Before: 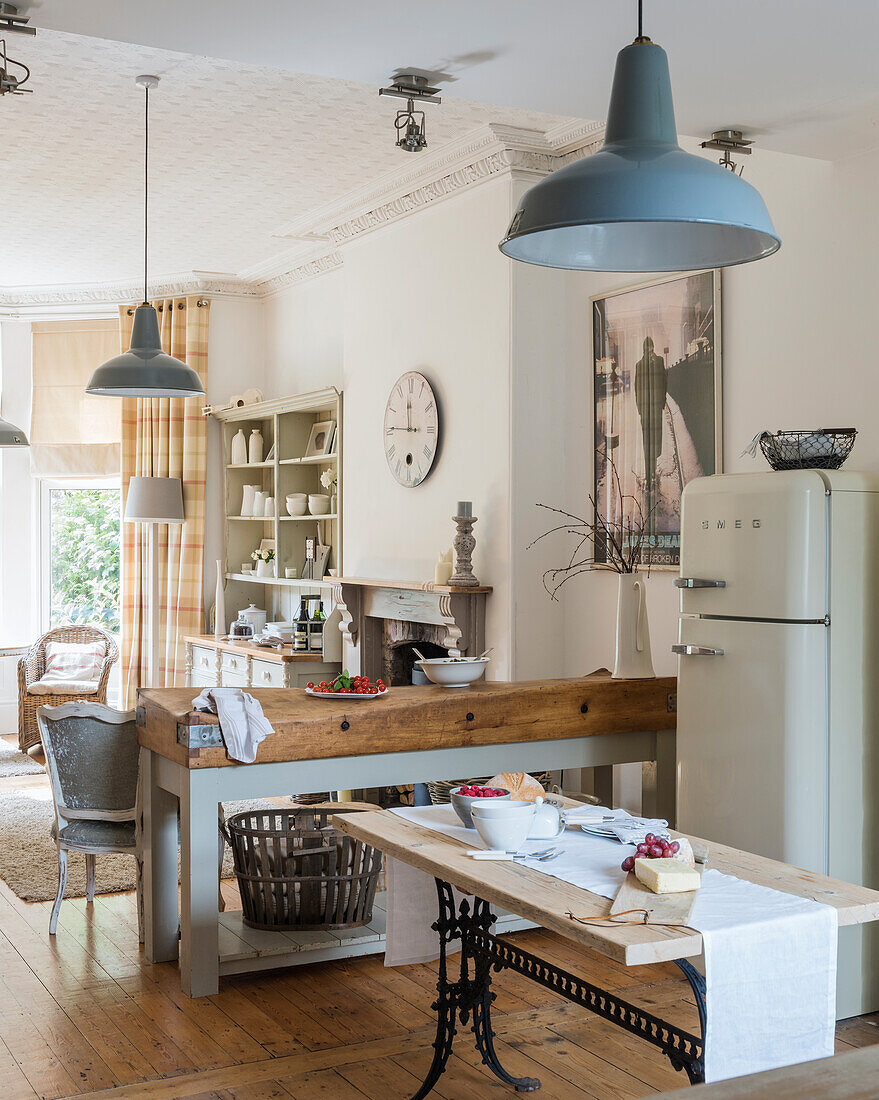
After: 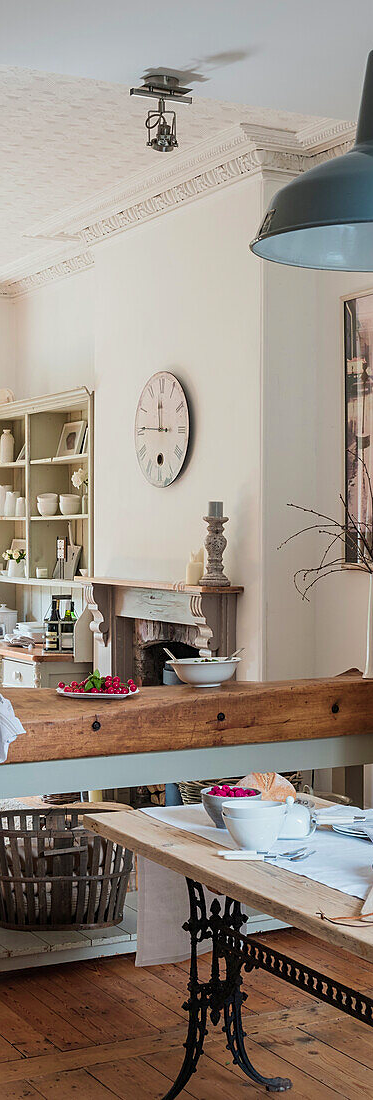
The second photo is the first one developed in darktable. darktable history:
crop: left 28.337%, right 29.208%
color calibration: output R [0.972, 0.068, -0.094, 0], output G [-0.178, 1.216, -0.086, 0], output B [0.095, -0.136, 0.98, 0], illuminant same as pipeline (D50), adaptation none (bypass), x 0.334, y 0.334, temperature 5020.32 K
sharpen: amount 0.206
